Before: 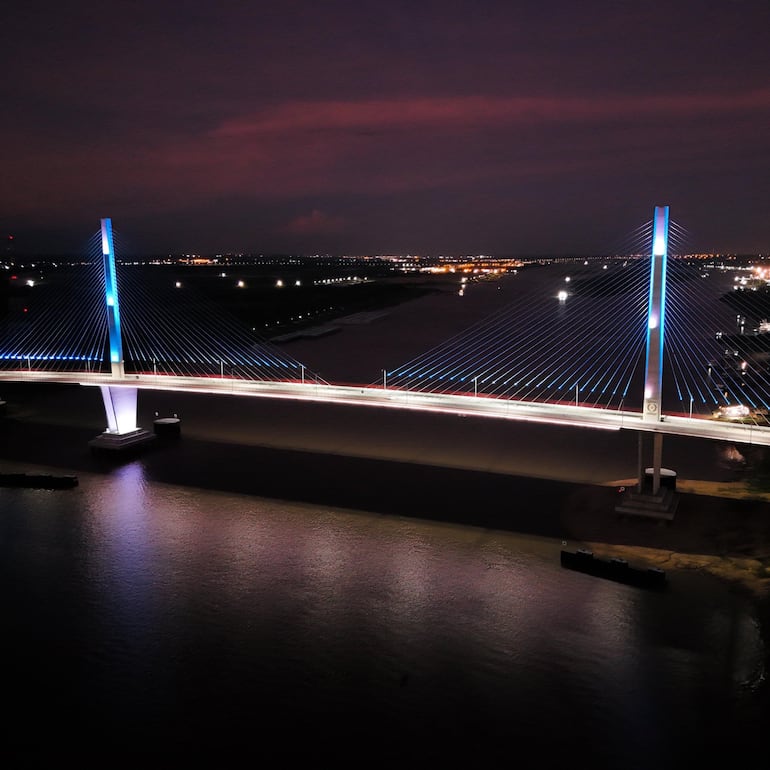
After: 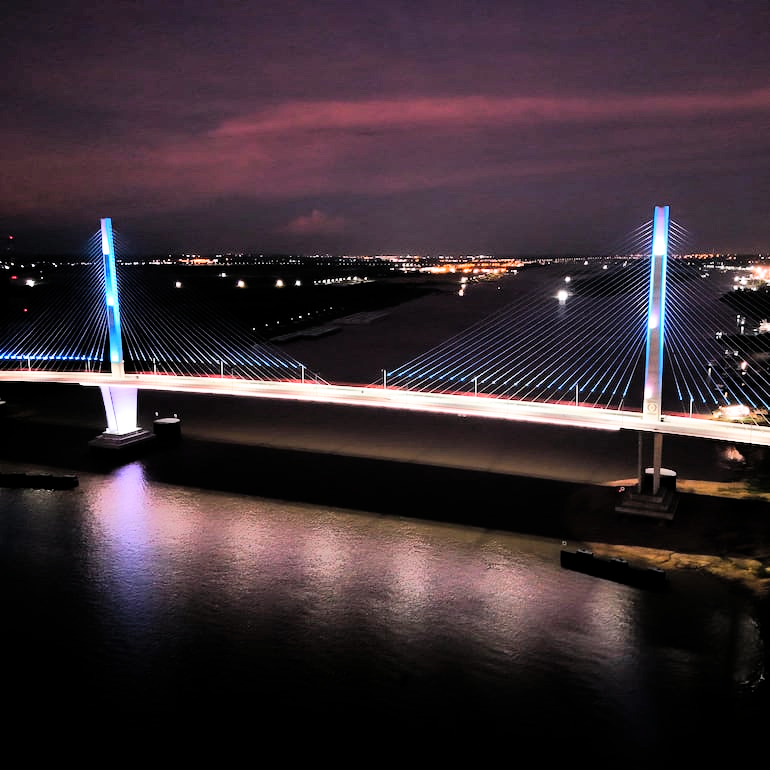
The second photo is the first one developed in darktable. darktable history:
exposure: exposure 0.493 EV, compensate highlight preservation false
shadows and highlights: soften with gaussian
filmic rgb: black relative exposure -12.04 EV, white relative exposure 2.81 EV, target black luminance 0%, hardness 8.13, latitude 69.78%, contrast 1.138, highlights saturation mix 10.25%, shadows ↔ highlights balance -0.385%
